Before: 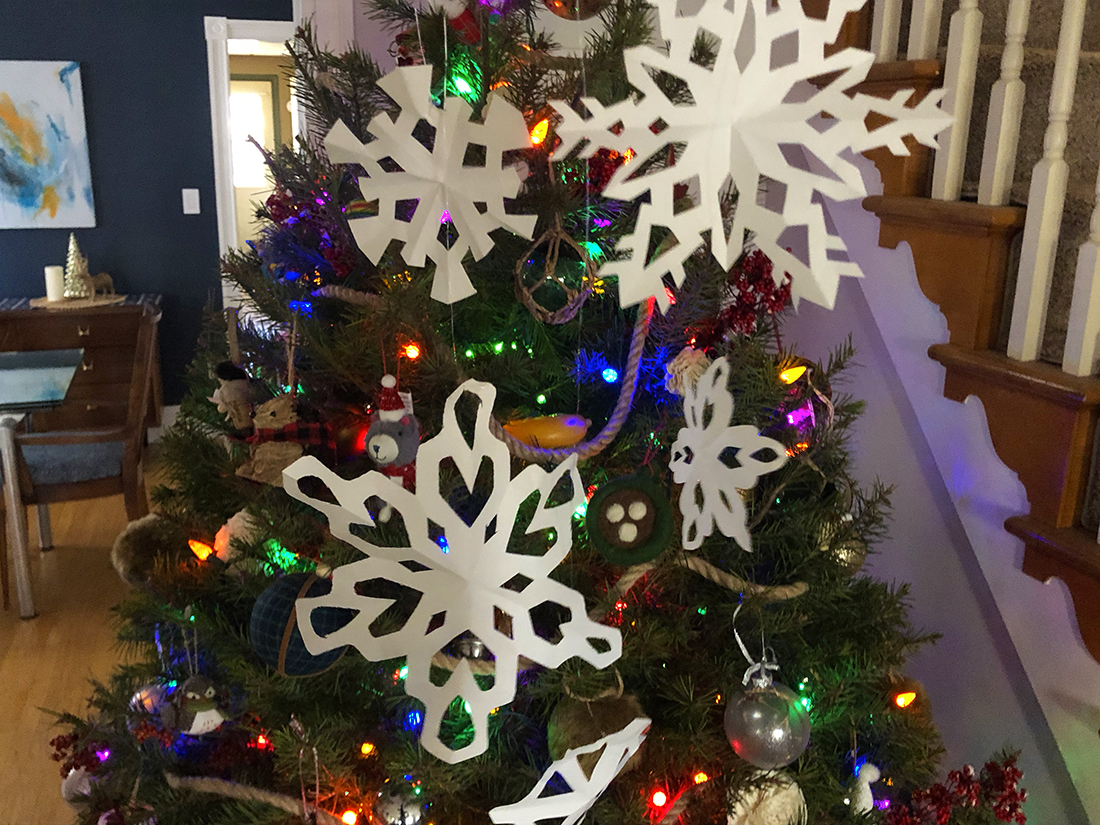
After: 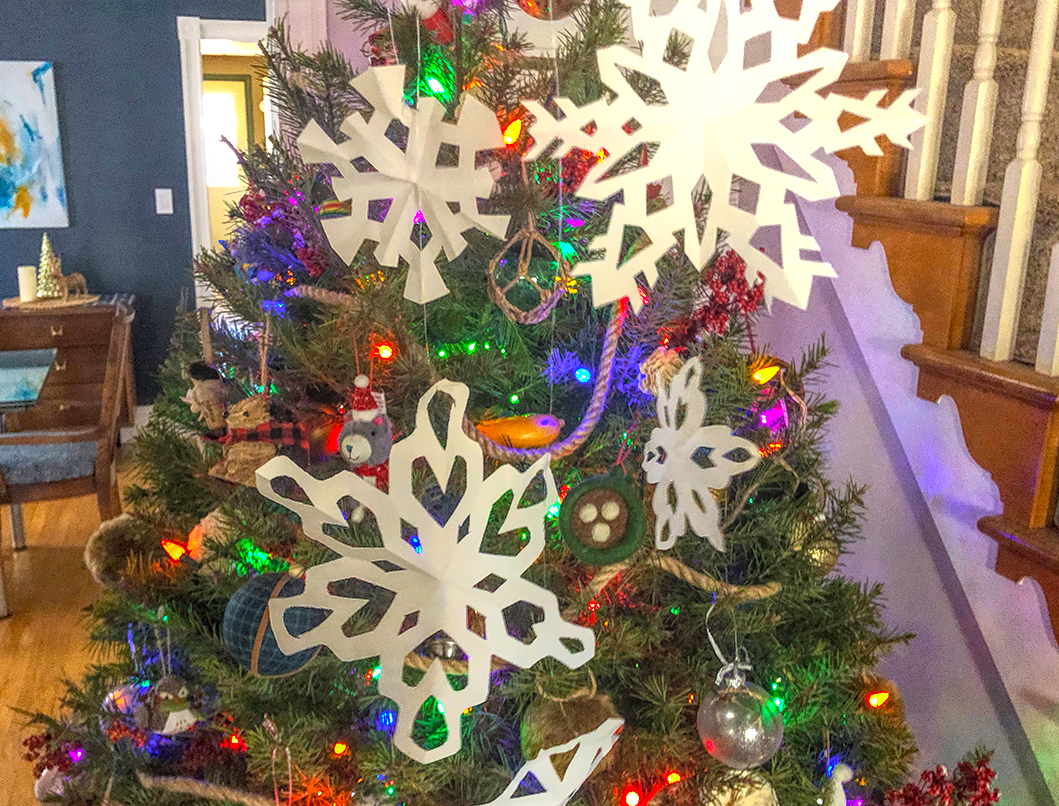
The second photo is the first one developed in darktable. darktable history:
crop and rotate: left 2.536%, right 1.107%, bottom 2.246%
shadows and highlights: shadows 0, highlights 40
local contrast: highlights 20%, shadows 30%, detail 200%, midtone range 0.2
exposure: black level correction 0.001, exposure 1.116 EV, compensate highlight preservation false
